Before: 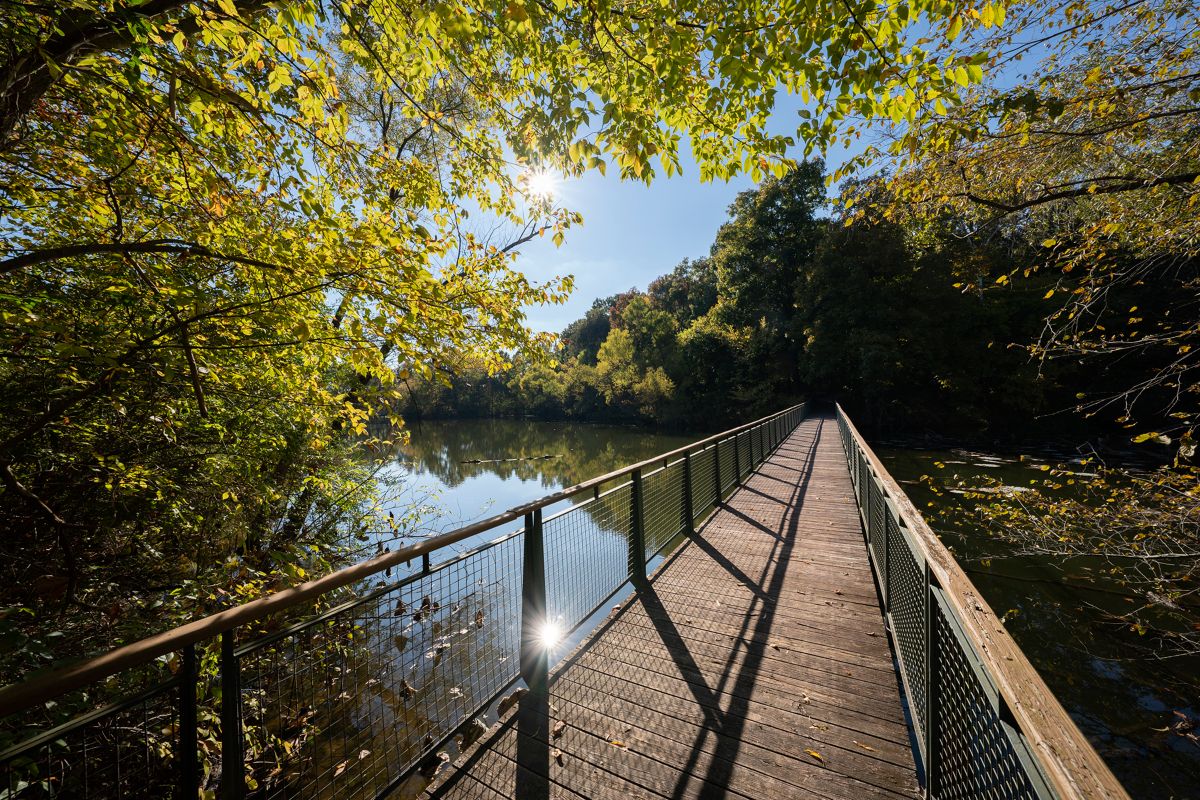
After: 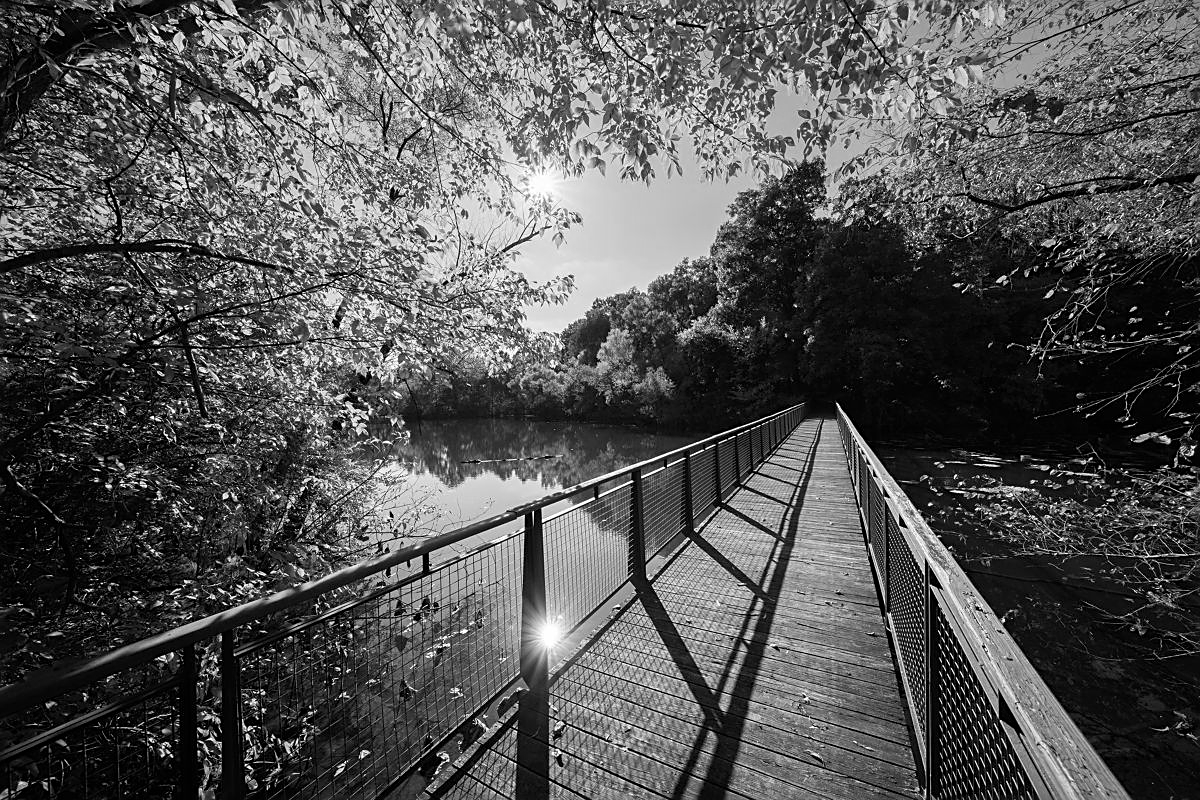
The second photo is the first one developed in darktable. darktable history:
color zones: curves: ch1 [(0, -0.394) (0.143, -0.394) (0.286, -0.394) (0.429, -0.392) (0.571, -0.391) (0.714, -0.391) (0.857, -0.391) (1, -0.394)]
sharpen: on, module defaults
